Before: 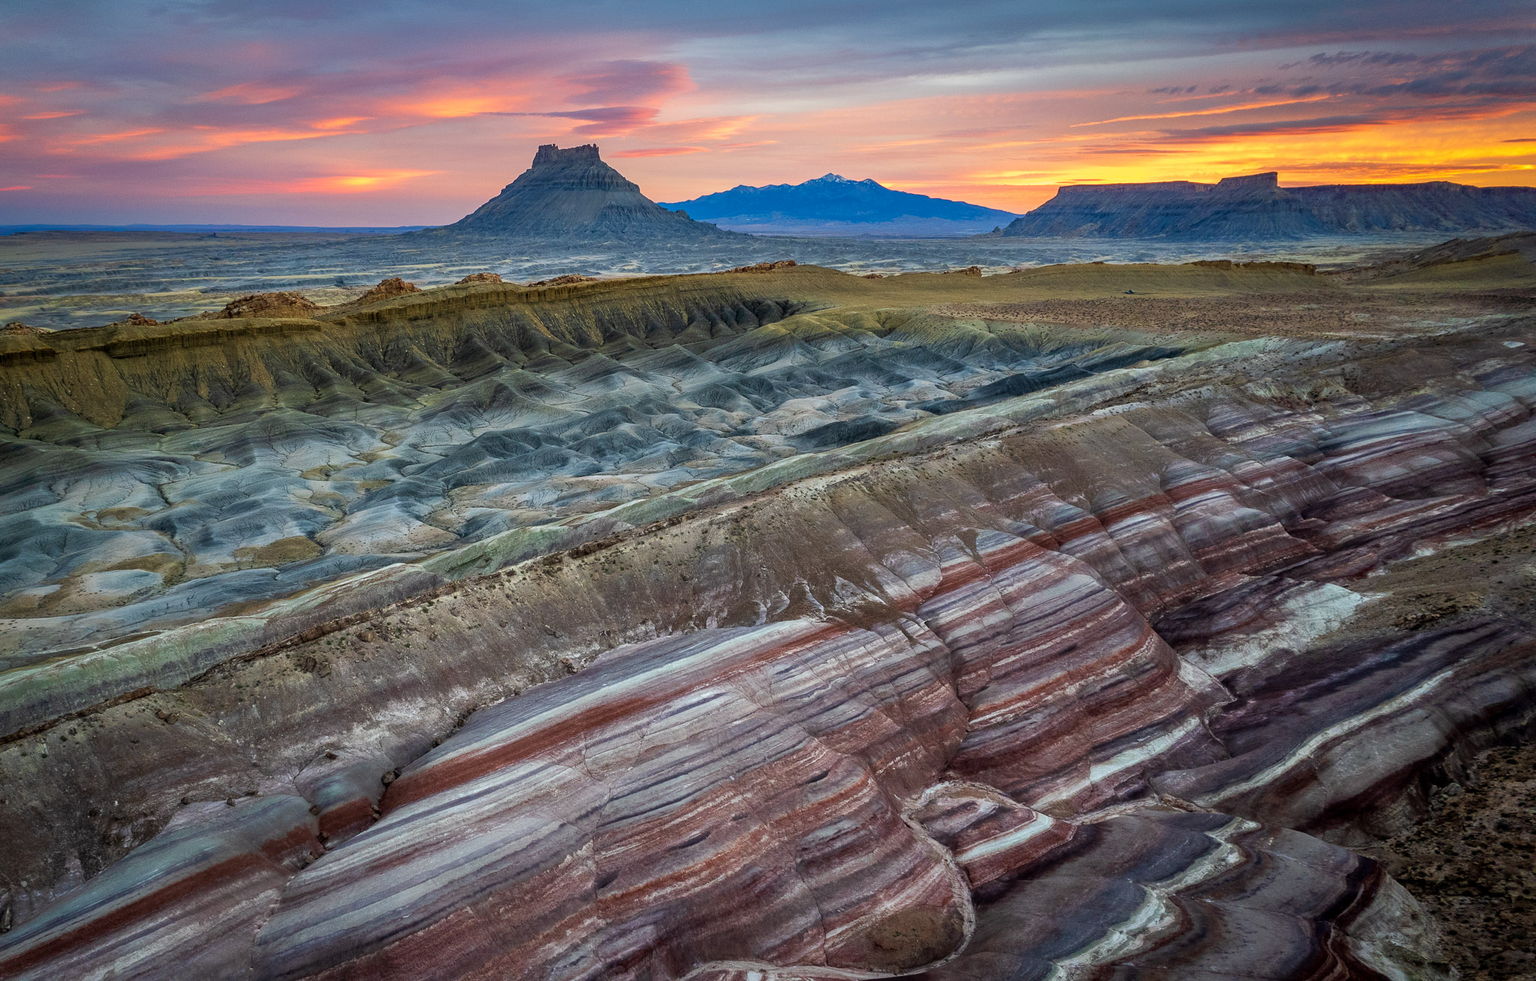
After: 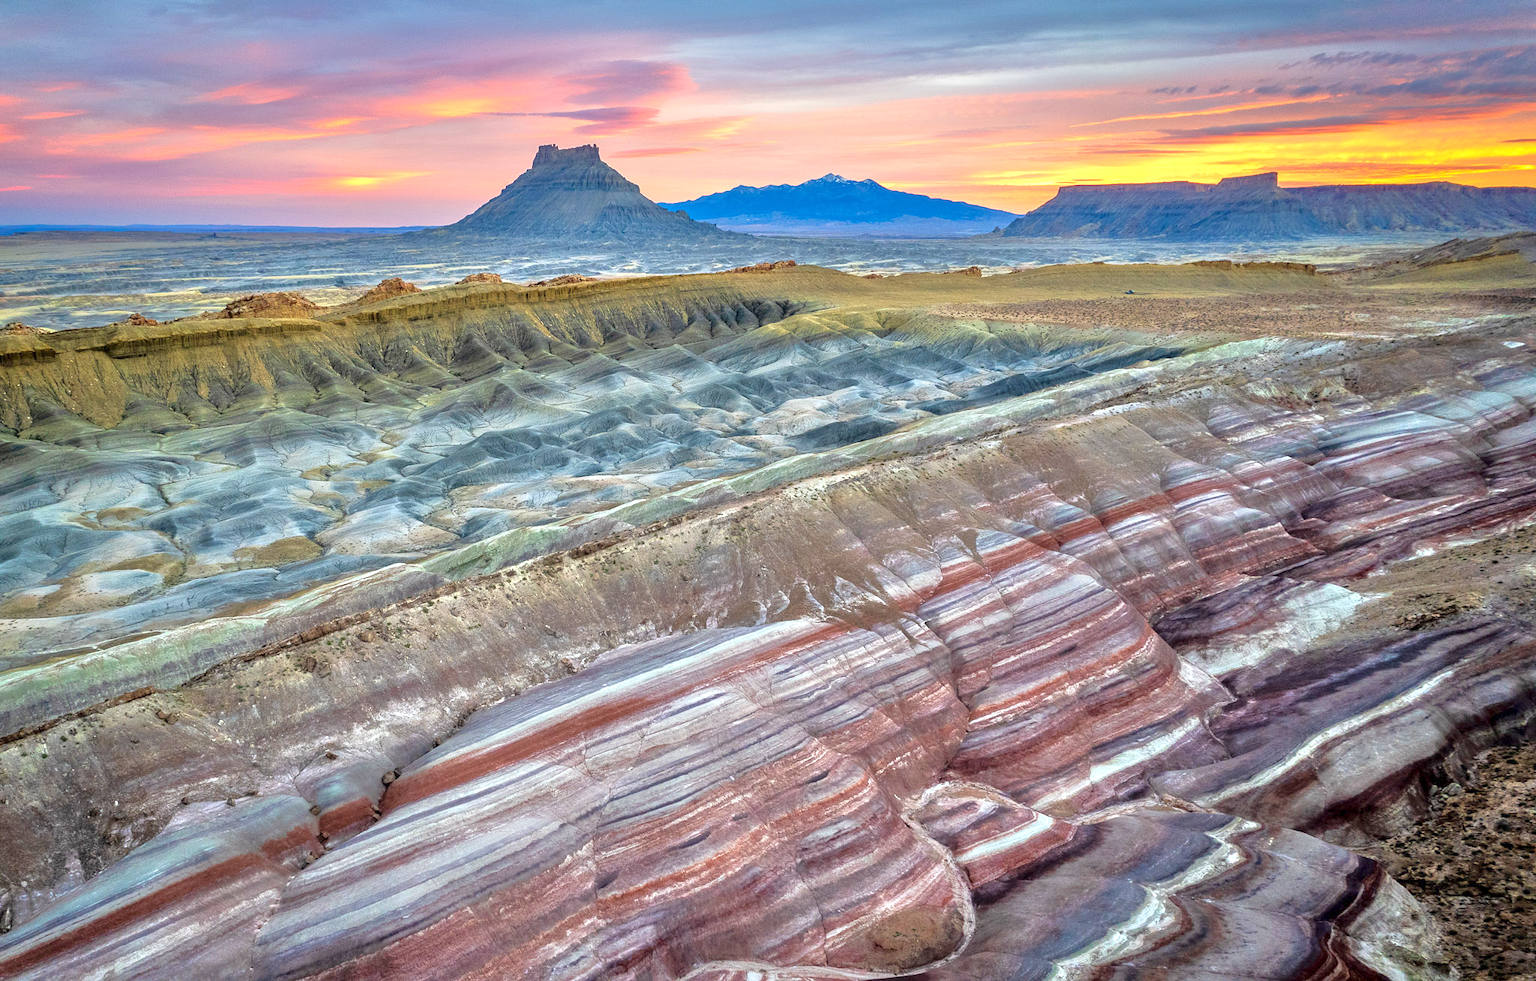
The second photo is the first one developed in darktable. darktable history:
tone equalizer: -8 EV 1.98 EV, -7 EV 1.97 EV, -6 EV 1.97 EV, -5 EV 1.99 EV, -4 EV 1.98 EV, -3 EV 1.47 EV, -2 EV 0.993 EV, -1 EV 0.488 EV, mask exposure compensation -0.514 EV
